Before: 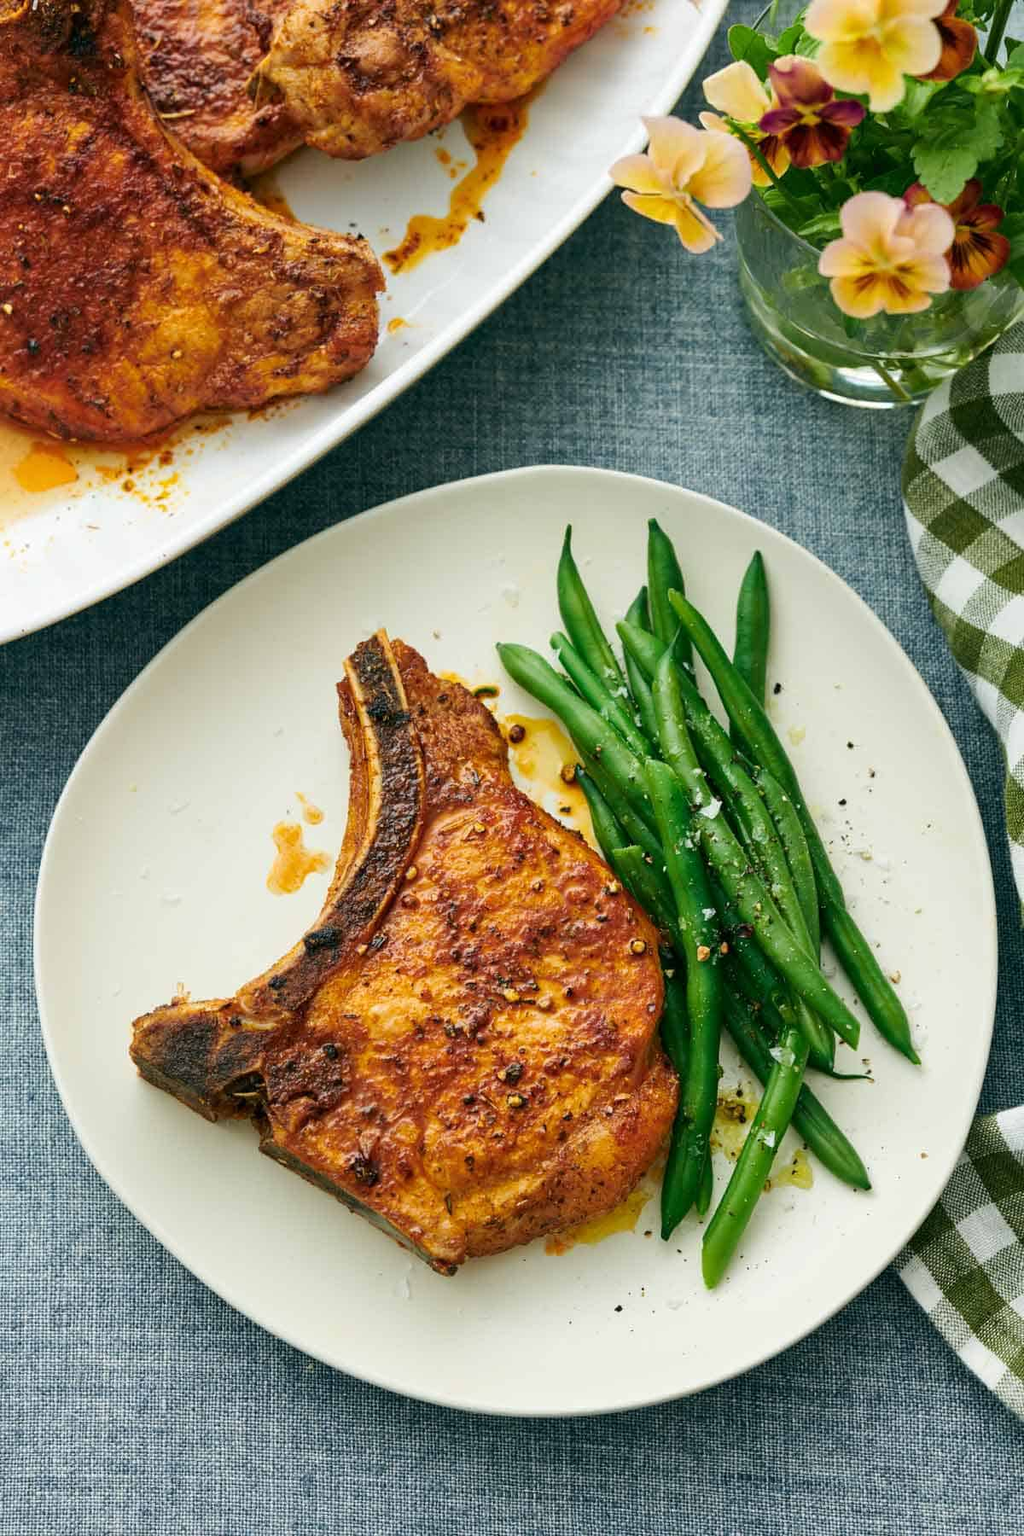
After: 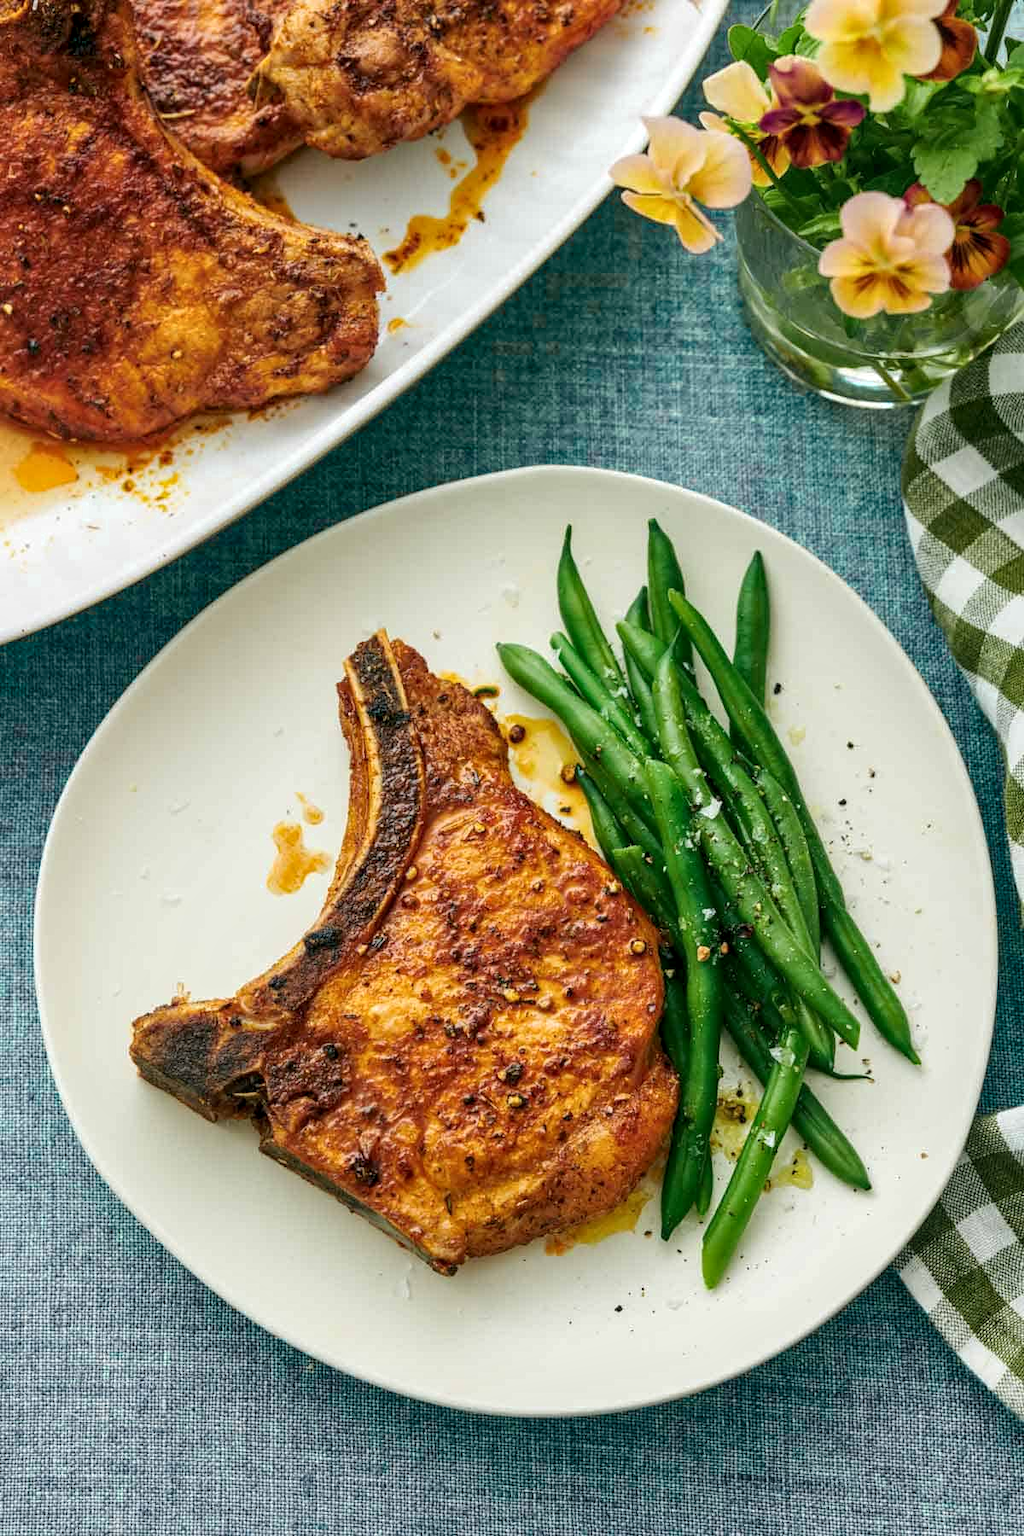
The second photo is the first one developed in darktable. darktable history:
local contrast: on, module defaults
color zones: curves: ch0 [(0.25, 0.5) (0.423, 0.5) (0.443, 0.5) (0.521, 0.756) (0.568, 0.5) (0.576, 0.5) (0.75, 0.5)]; ch1 [(0.25, 0.5) (0.423, 0.5) (0.443, 0.5) (0.539, 0.873) (0.624, 0.565) (0.631, 0.5) (0.75, 0.5)]
